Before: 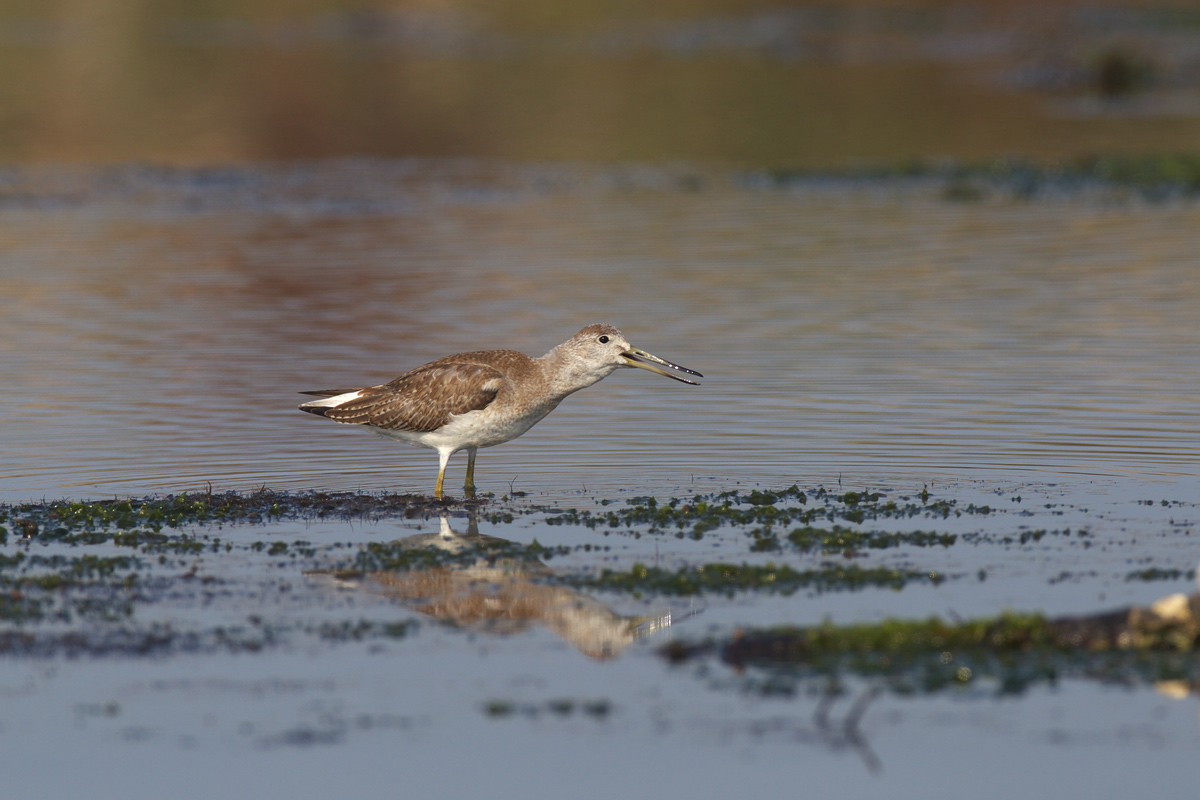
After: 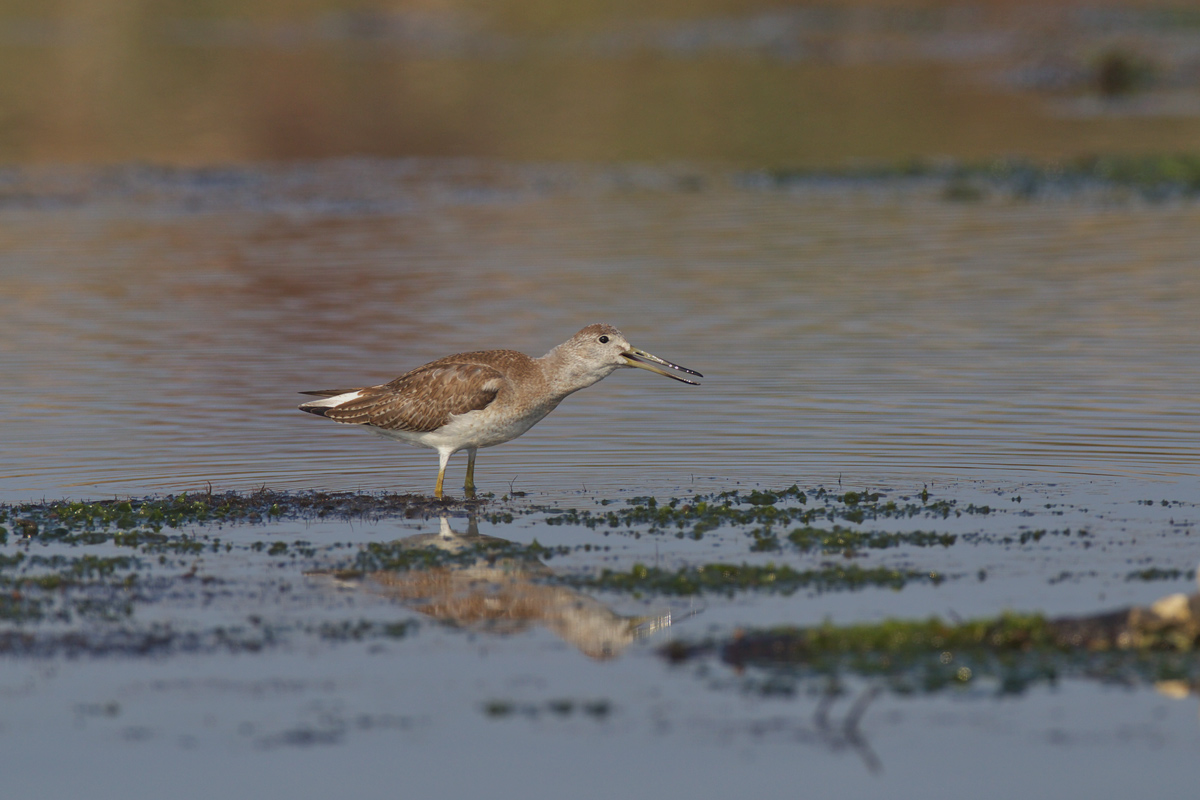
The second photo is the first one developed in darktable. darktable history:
tone equalizer: -8 EV 0.25 EV, -7 EV 0.417 EV, -6 EV 0.417 EV, -5 EV 0.25 EV, -3 EV -0.25 EV, -2 EV -0.417 EV, -1 EV -0.417 EV, +0 EV -0.25 EV, edges refinement/feathering 500, mask exposure compensation -1.57 EV, preserve details guided filter
shadows and highlights: highlights color adjustment 0%, low approximation 0.01, soften with gaussian
